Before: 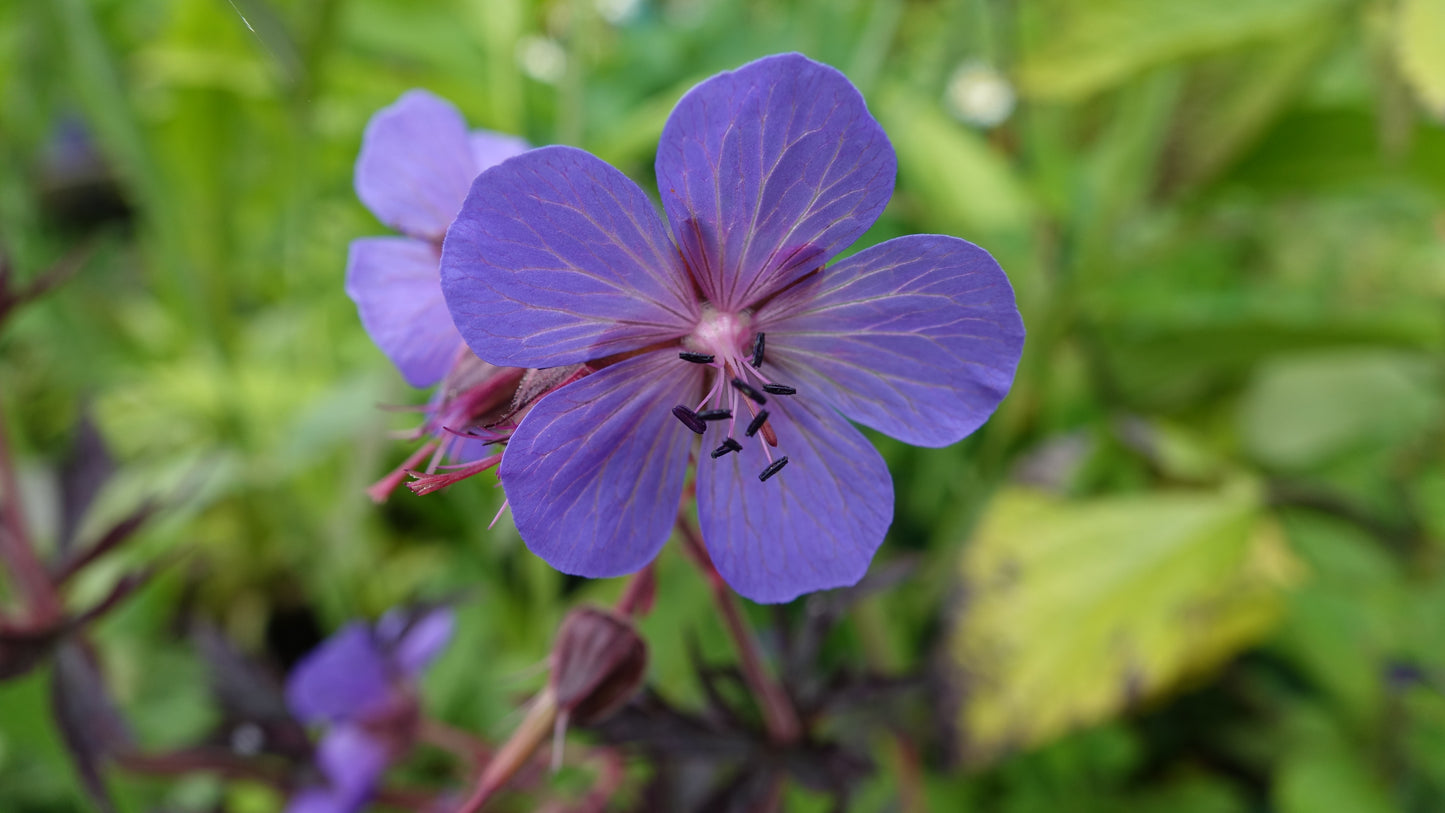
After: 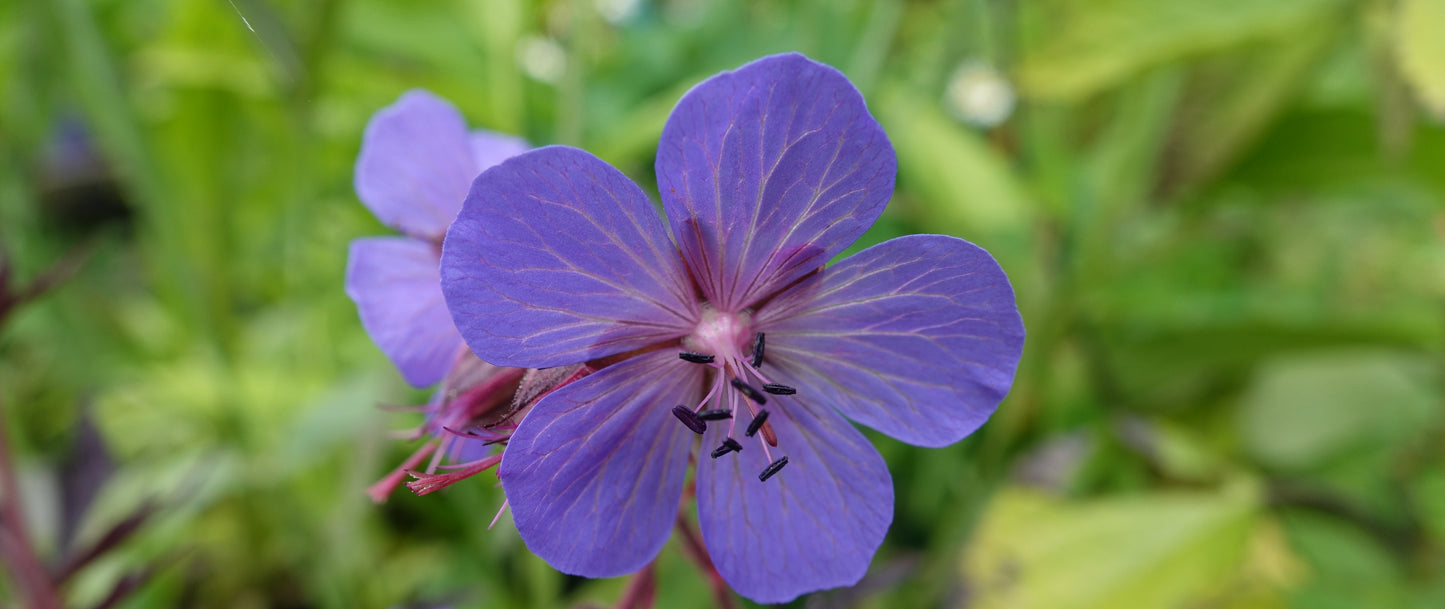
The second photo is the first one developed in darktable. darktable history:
crop: bottom 24.993%
tone equalizer: edges refinement/feathering 500, mask exposure compensation -1.57 EV, preserve details no
